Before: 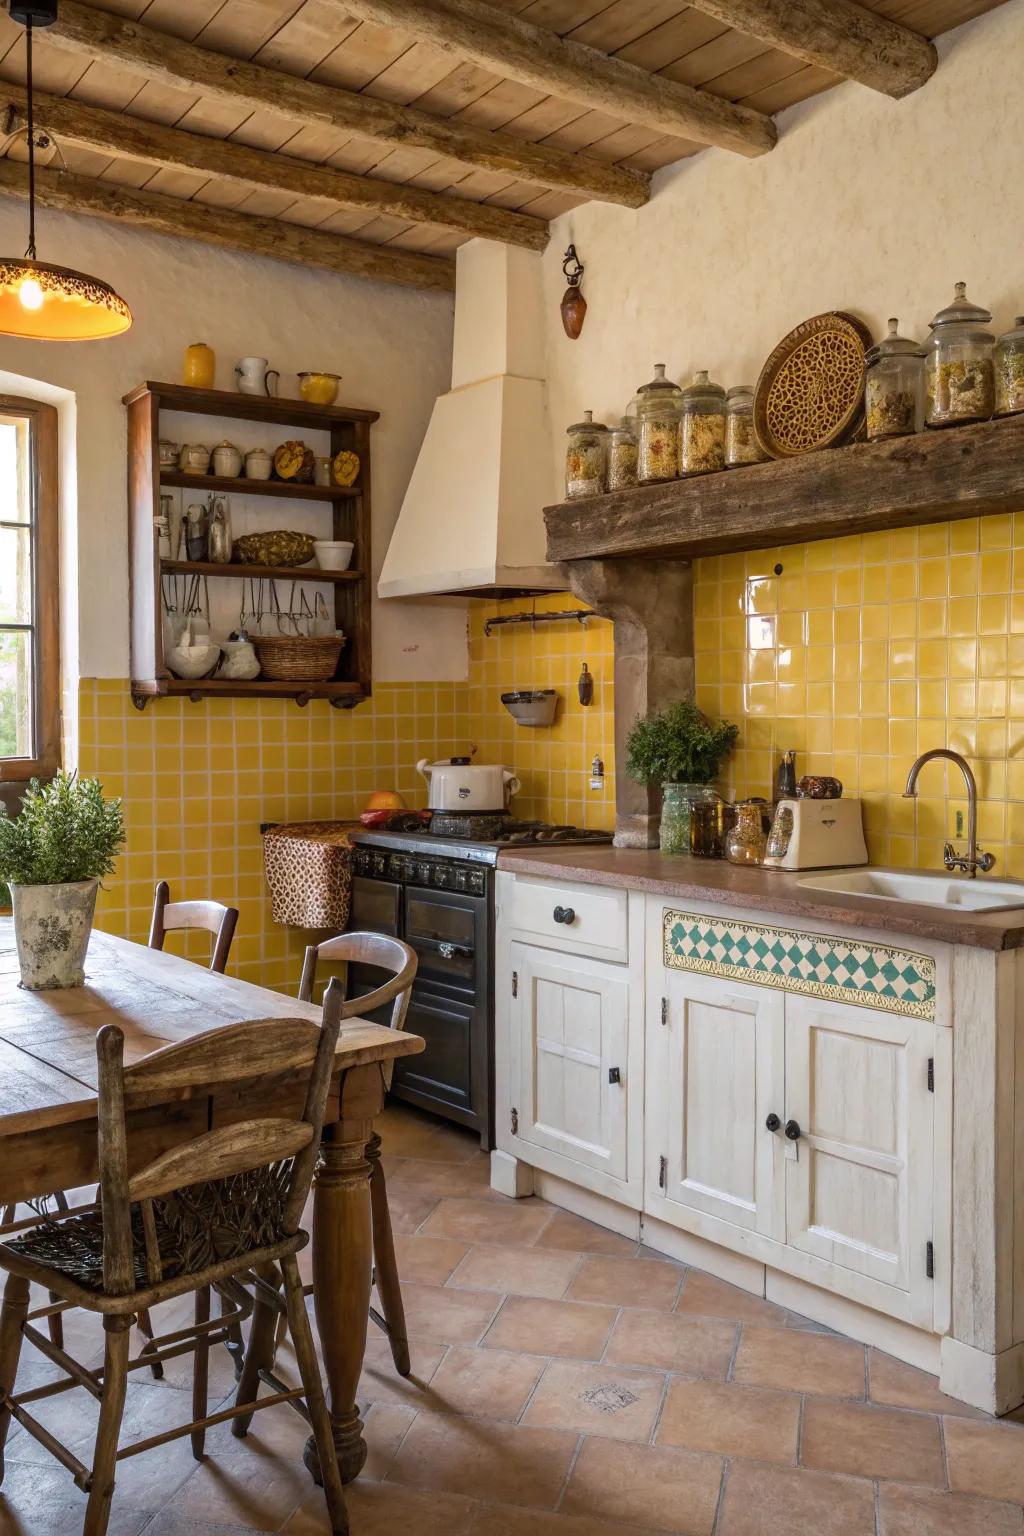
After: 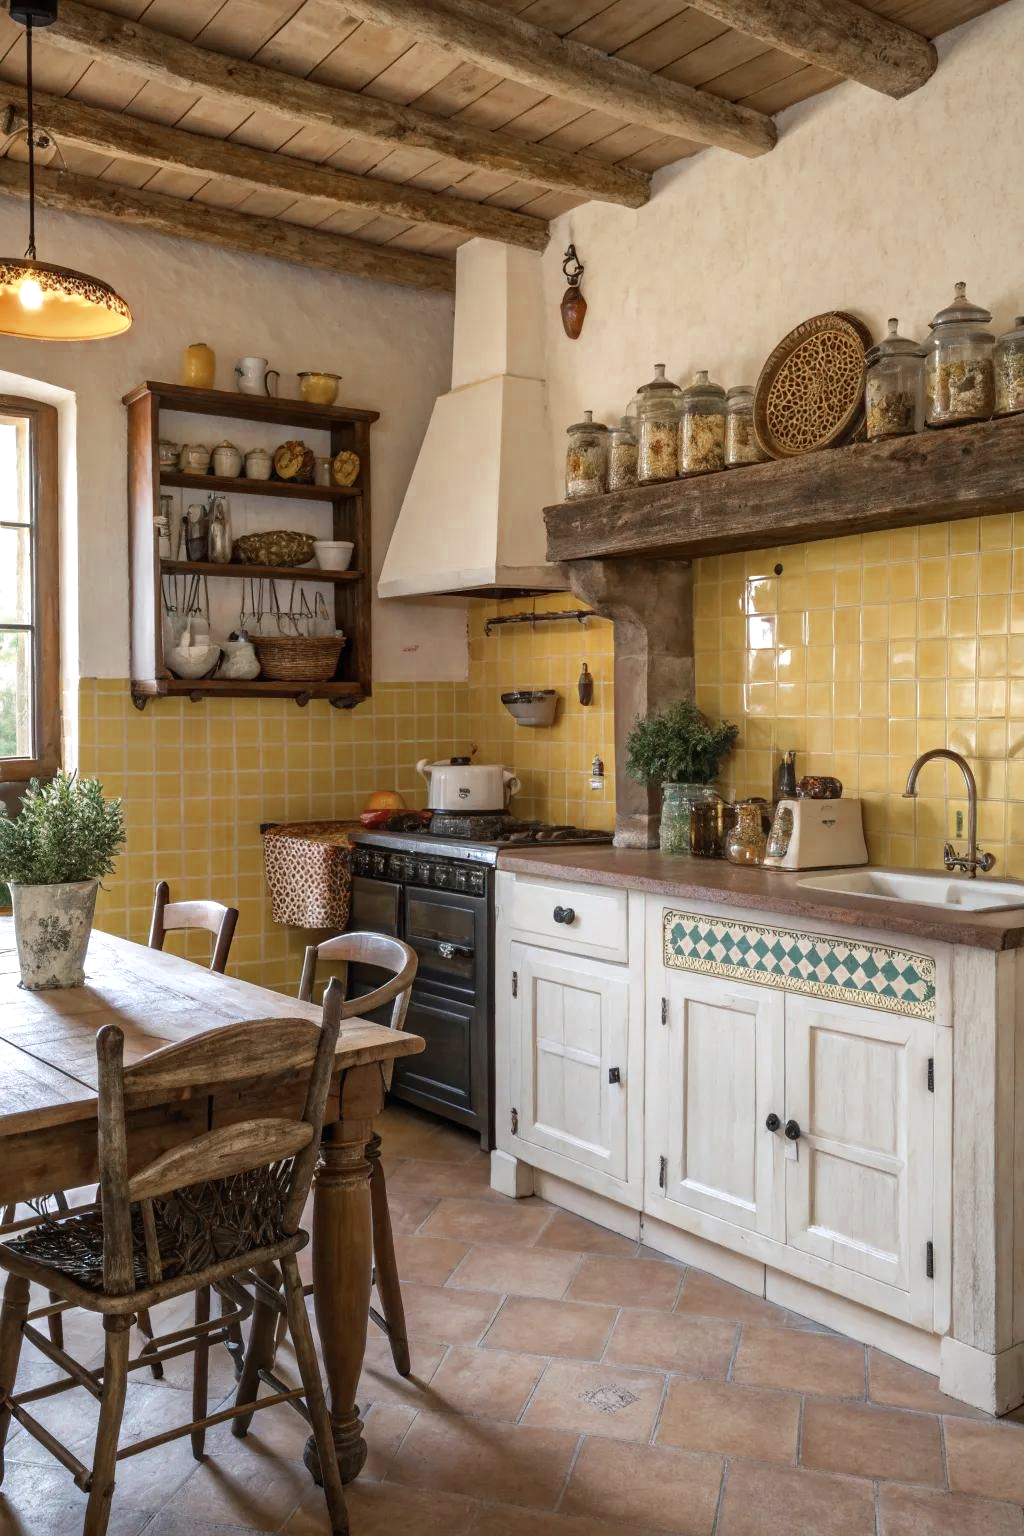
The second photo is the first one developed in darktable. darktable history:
color zones: curves: ch0 [(0, 0.5) (0.125, 0.4) (0.25, 0.5) (0.375, 0.4) (0.5, 0.4) (0.625, 0.6) (0.75, 0.6) (0.875, 0.5)]; ch1 [(0, 0.35) (0.125, 0.45) (0.25, 0.35) (0.375, 0.35) (0.5, 0.35) (0.625, 0.35) (0.75, 0.45) (0.875, 0.35)]; ch2 [(0, 0.6) (0.125, 0.5) (0.25, 0.5) (0.375, 0.6) (0.5, 0.6) (0.625, 0.5) (0.75, 0.5) (0.875, 0.5)]
exposure: exposure 0.201 EV, compensate highlight preservation false
